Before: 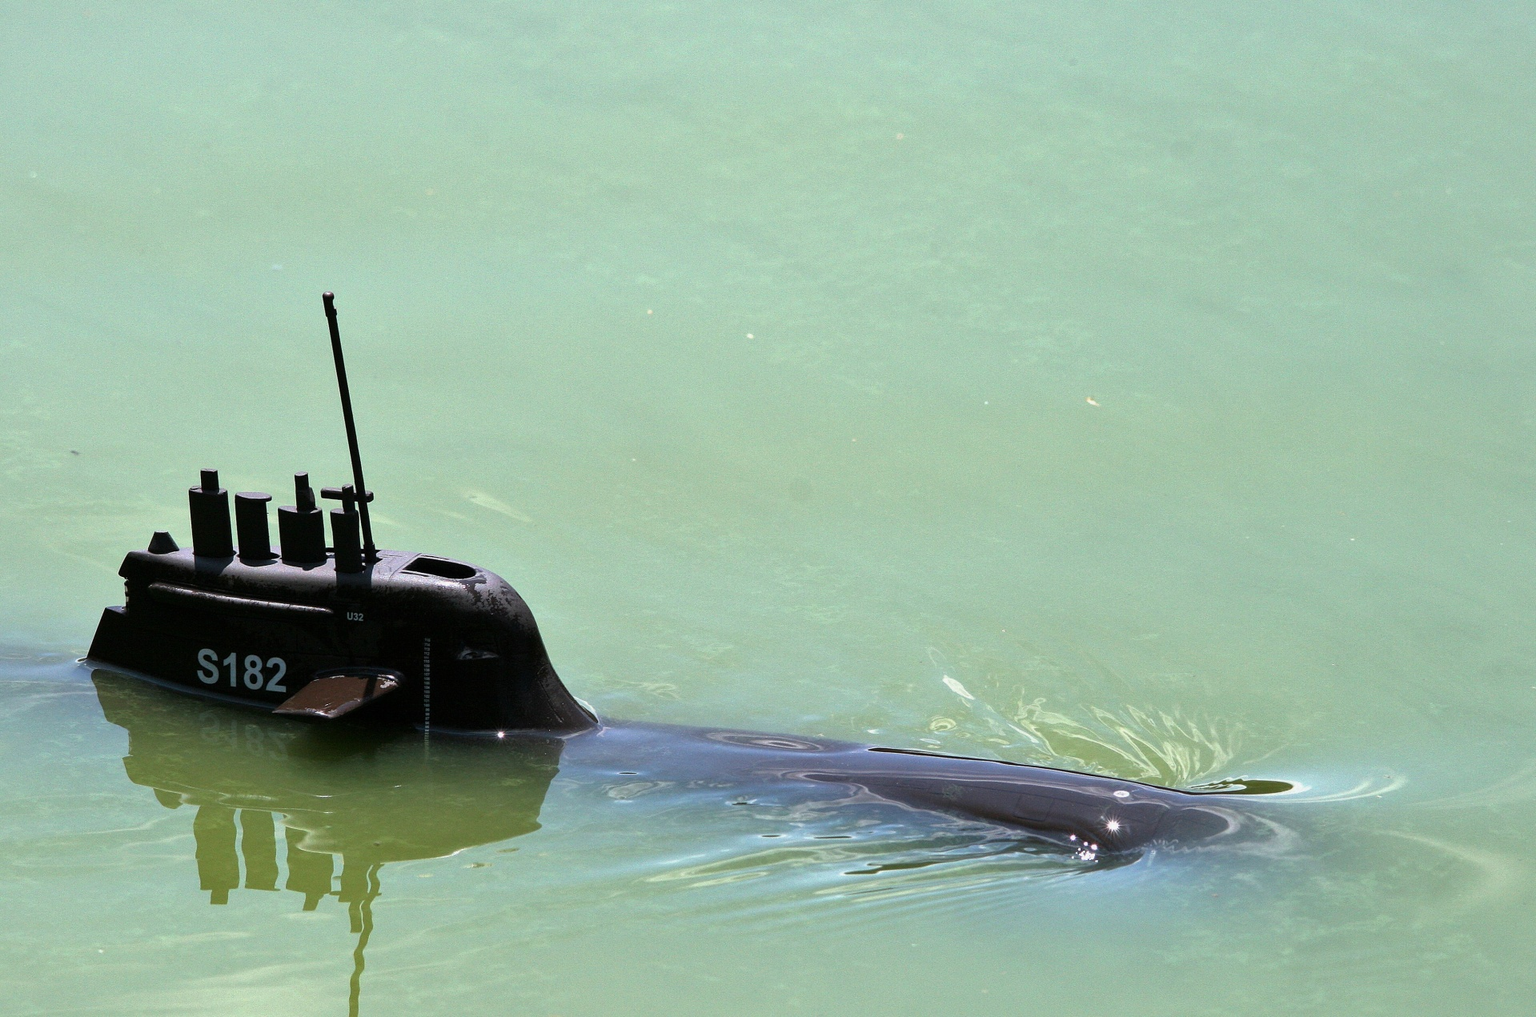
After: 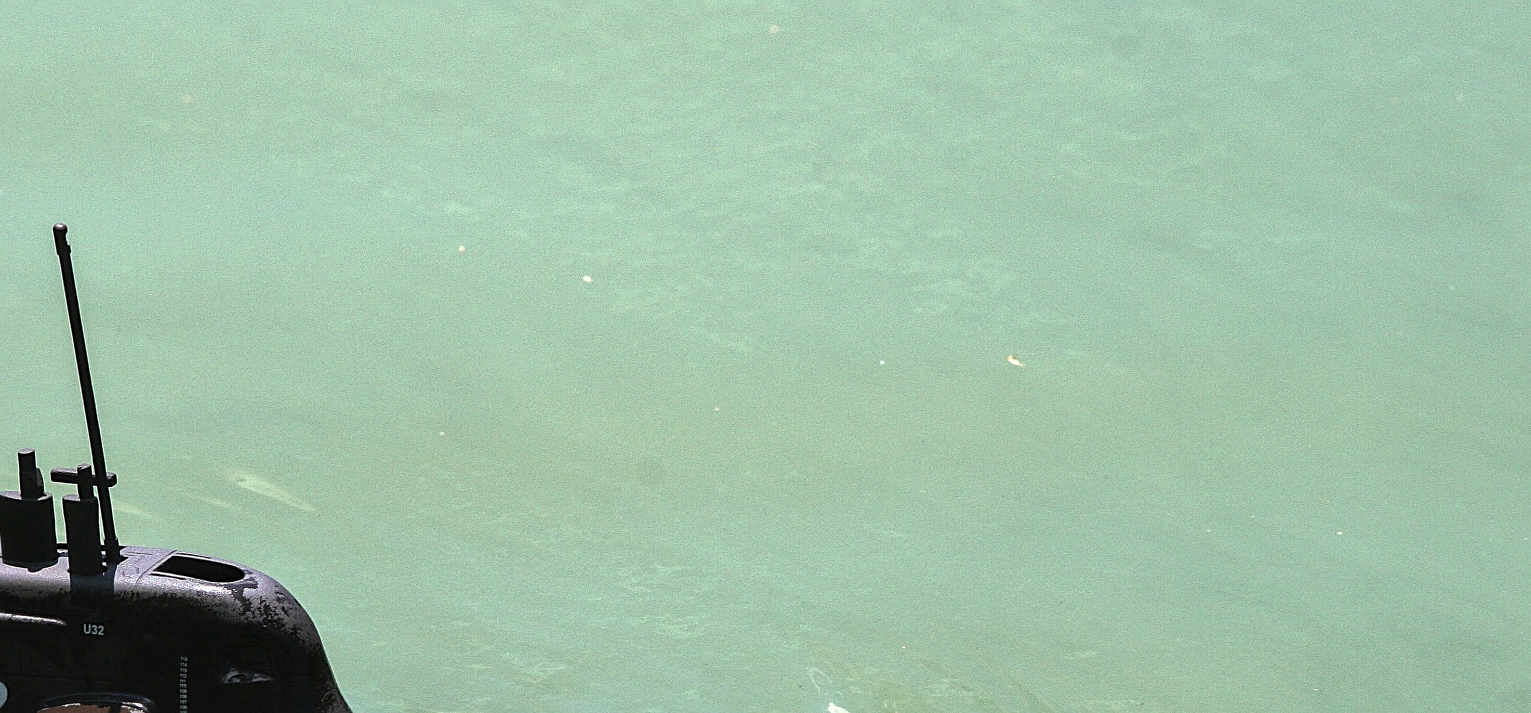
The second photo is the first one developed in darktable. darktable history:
sharpen: on, module defaults
crop: left 18.269%, top 11.113%, right 1.916%, bottom 32.742%
local contrast: detail 130%
